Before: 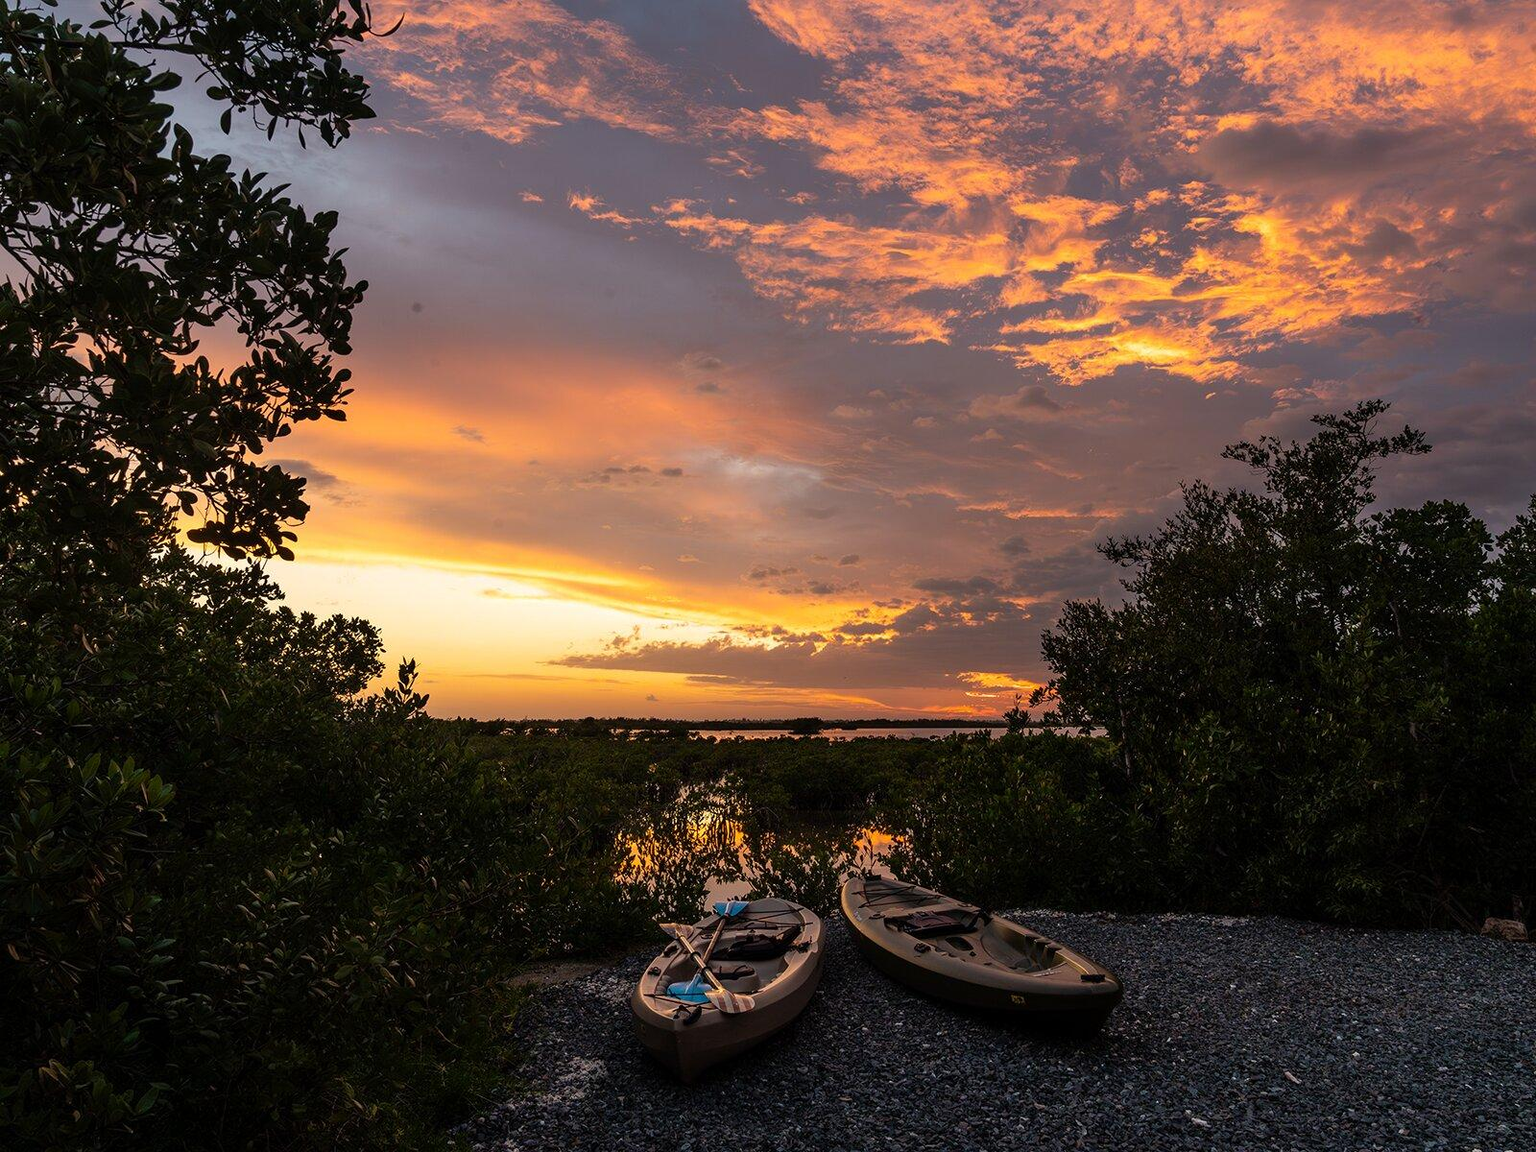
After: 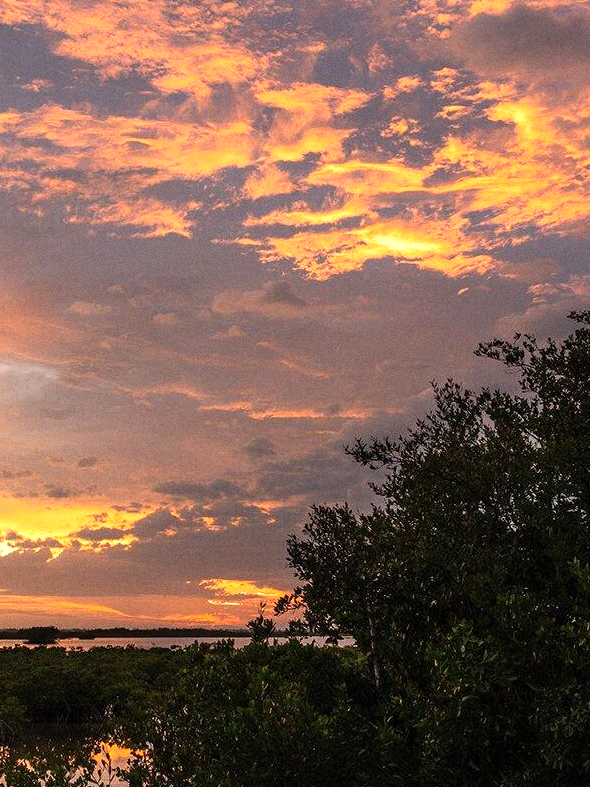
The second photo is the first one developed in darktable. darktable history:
crop and rotate: left 49.936%, top 10.094%, right 13.136%, bottom 24.256%
exposure: black level correction 0, exposure 0.5 EV, compensate exposure bias true, compensate highlight preservation false
contrast brightness saturation: contrast 0.01, saturation -0.05
grain: coarseness 0.47 ISO
